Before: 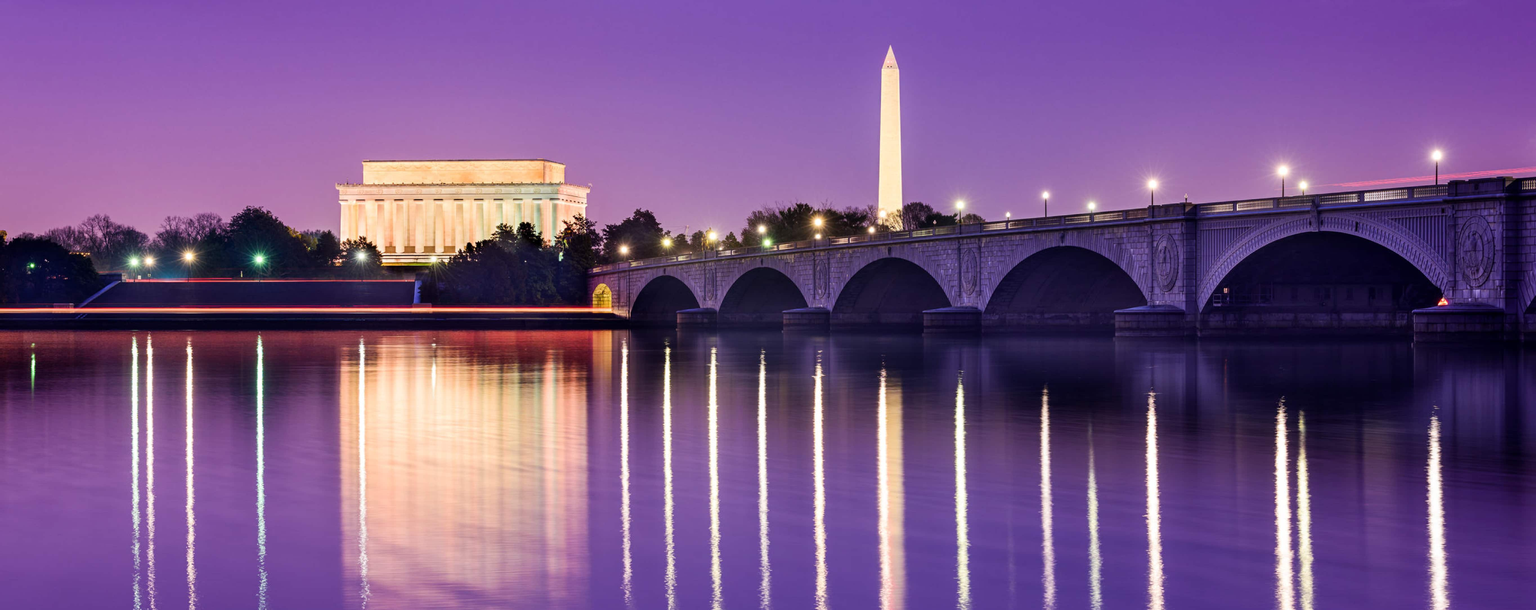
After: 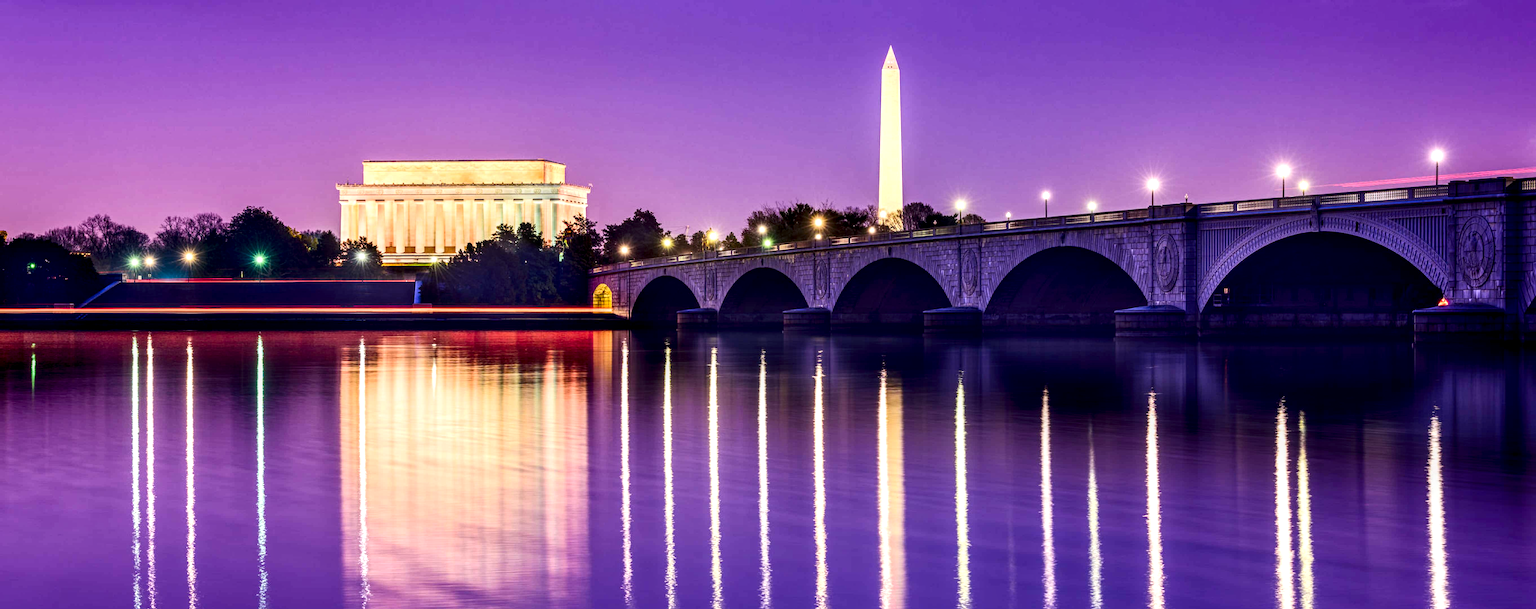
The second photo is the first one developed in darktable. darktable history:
contrast brightness saturation: contrast 0.17, saturation 0.32
local contrast: detail 150%
